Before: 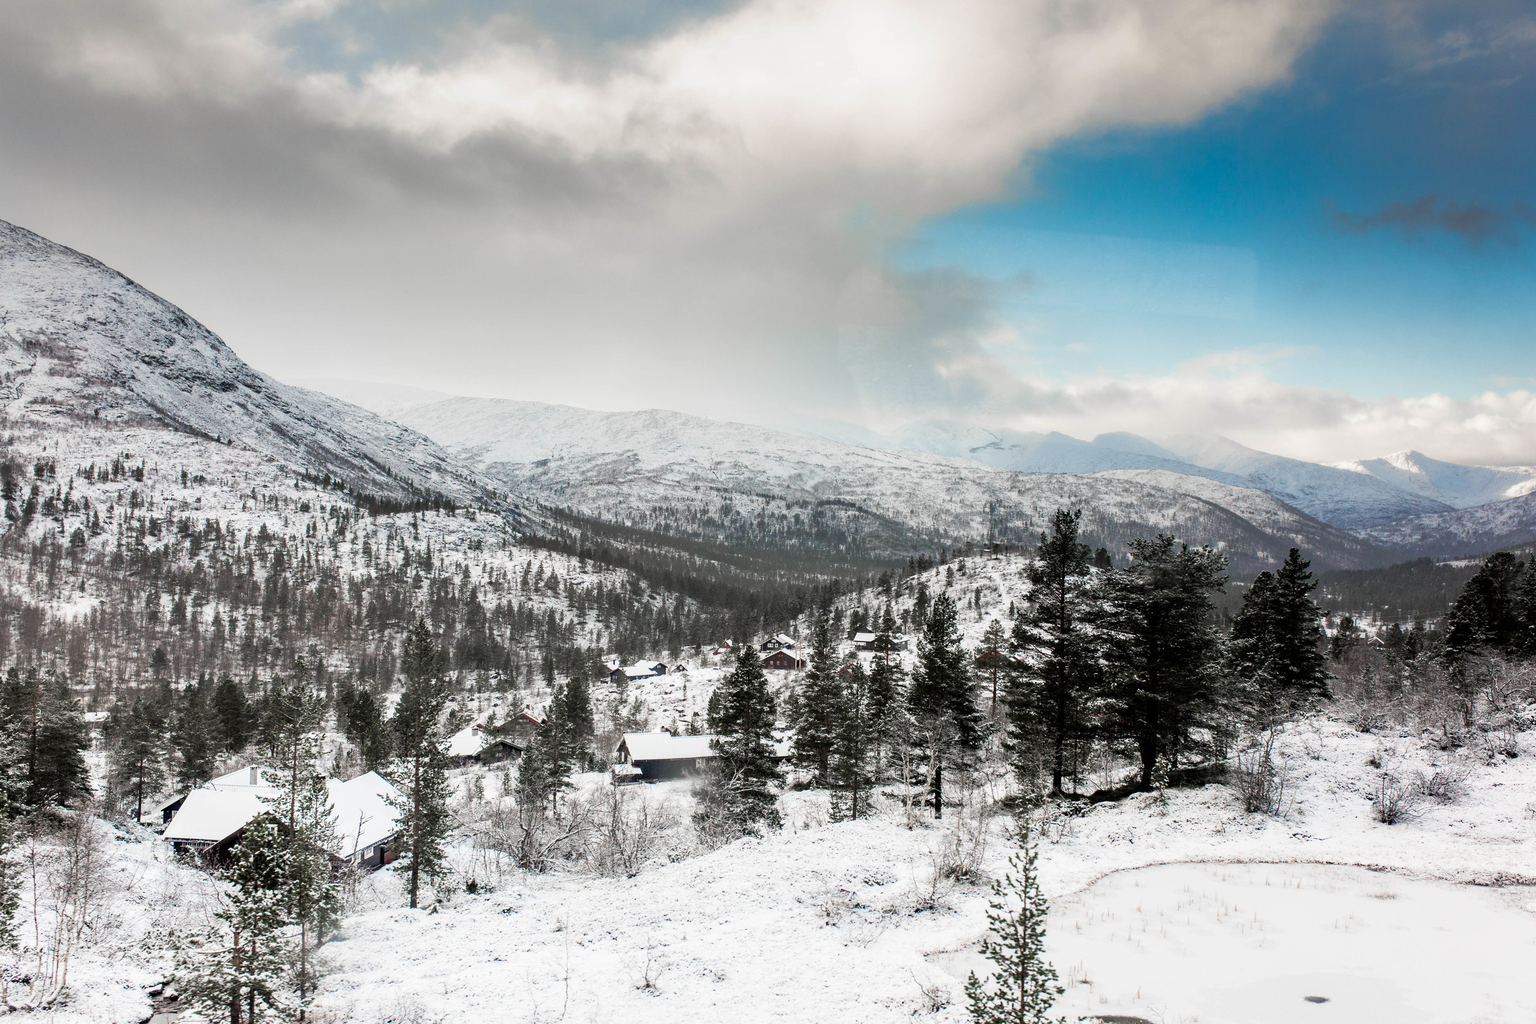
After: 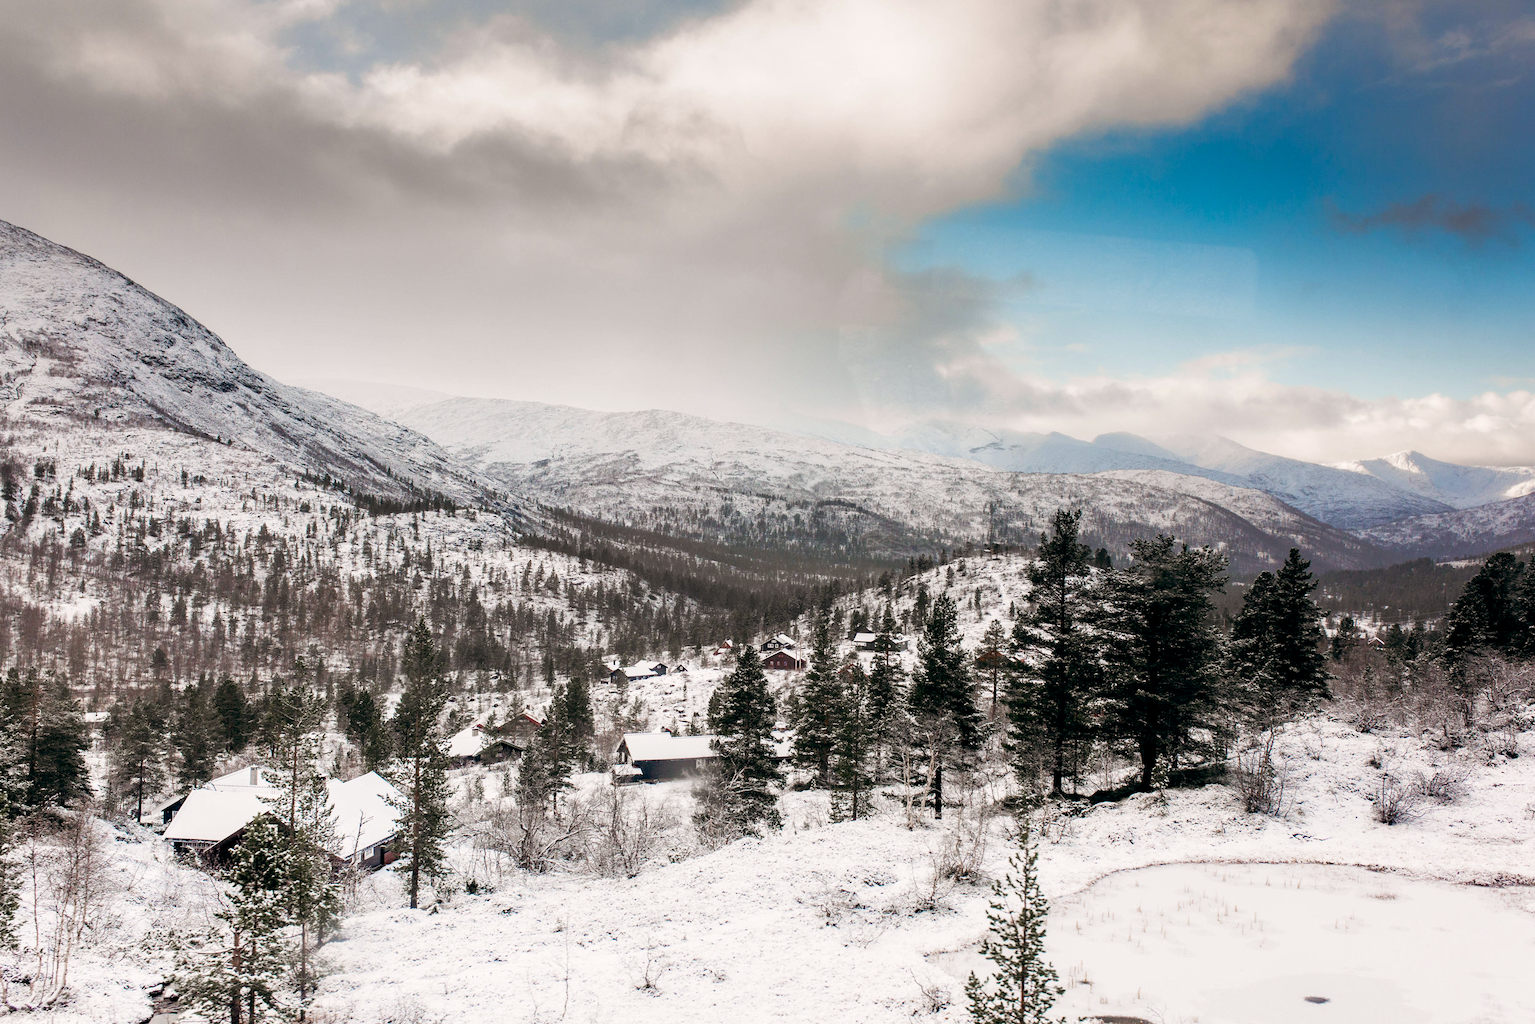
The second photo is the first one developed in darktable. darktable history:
color balance rgb: perceptual saturation grading › global saturation 20%, perceptual saturation grading › highlights -25%, perceptual saturation grading › shadows 25%
color balance: lift [0.998, 0.998, 1.001, 1.002], gamma [0.995, 1.025, 0.992, 0.975], gain [0.995, 1.02, 0.997, 0.98]
